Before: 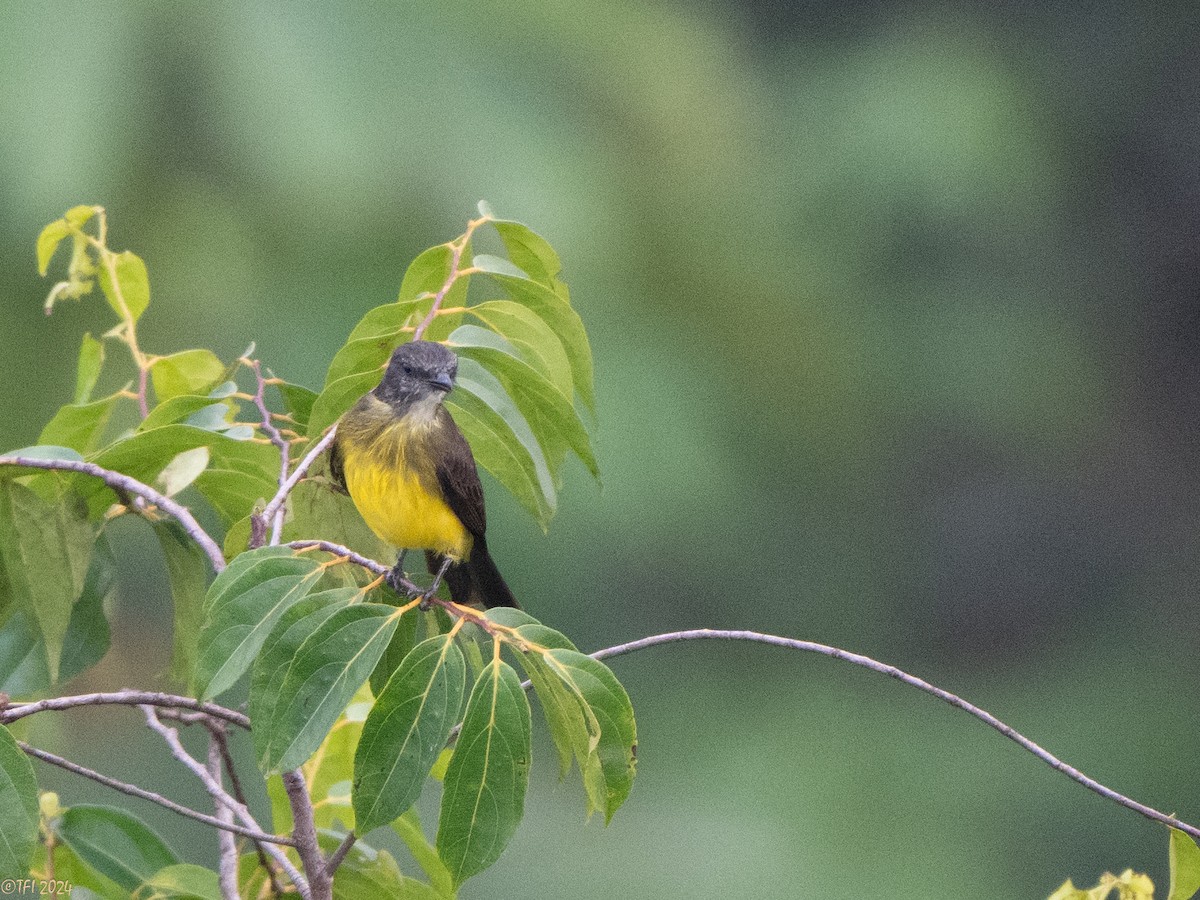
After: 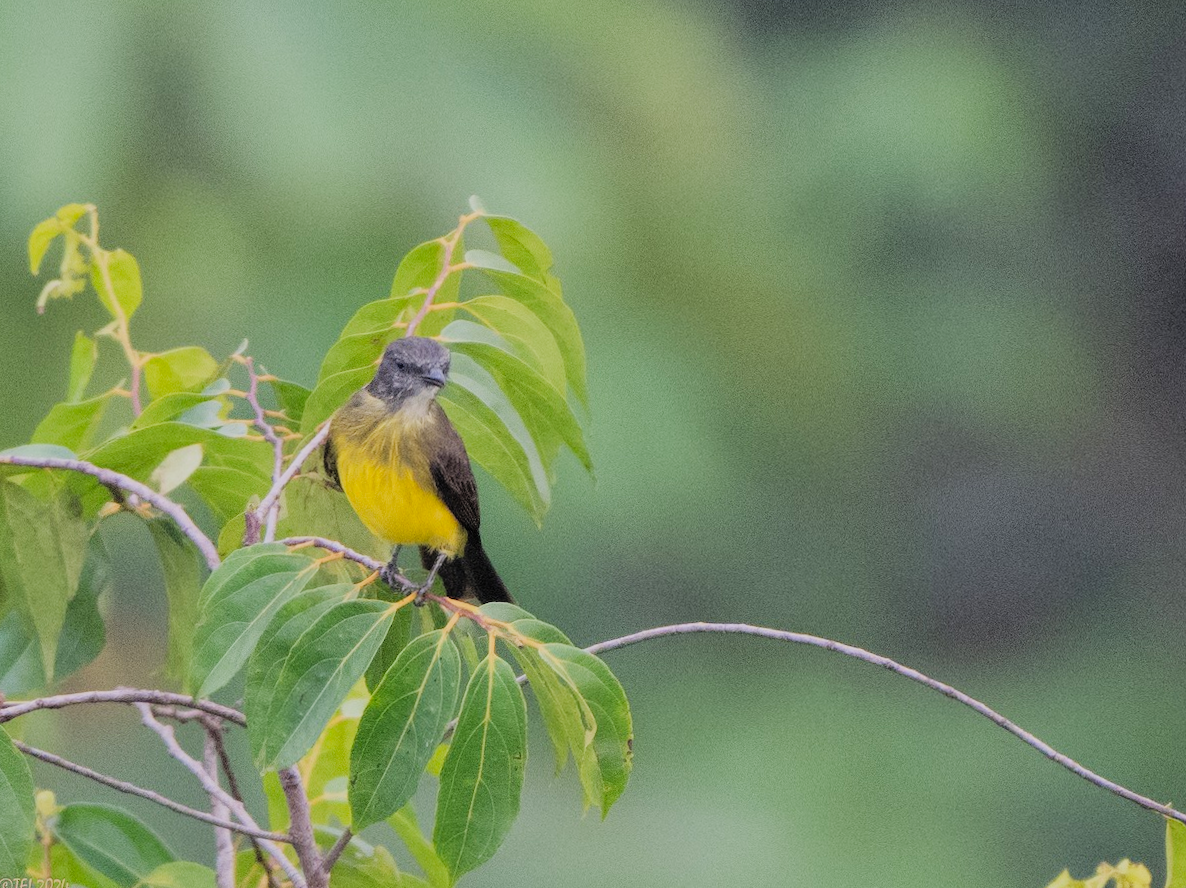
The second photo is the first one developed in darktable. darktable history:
filmic rgb: black relative exposure -7.15 EV, white relative exposure 5.36 EV, hardness 3.02
rotate and perspective: rotation -0.45°, automatic cropping original format, crop left 0.008, crop right 0.992, crop top 0.012, crop bottom 0.988
contrast brightness saturation: brightness 0.09, saturation 0.19
